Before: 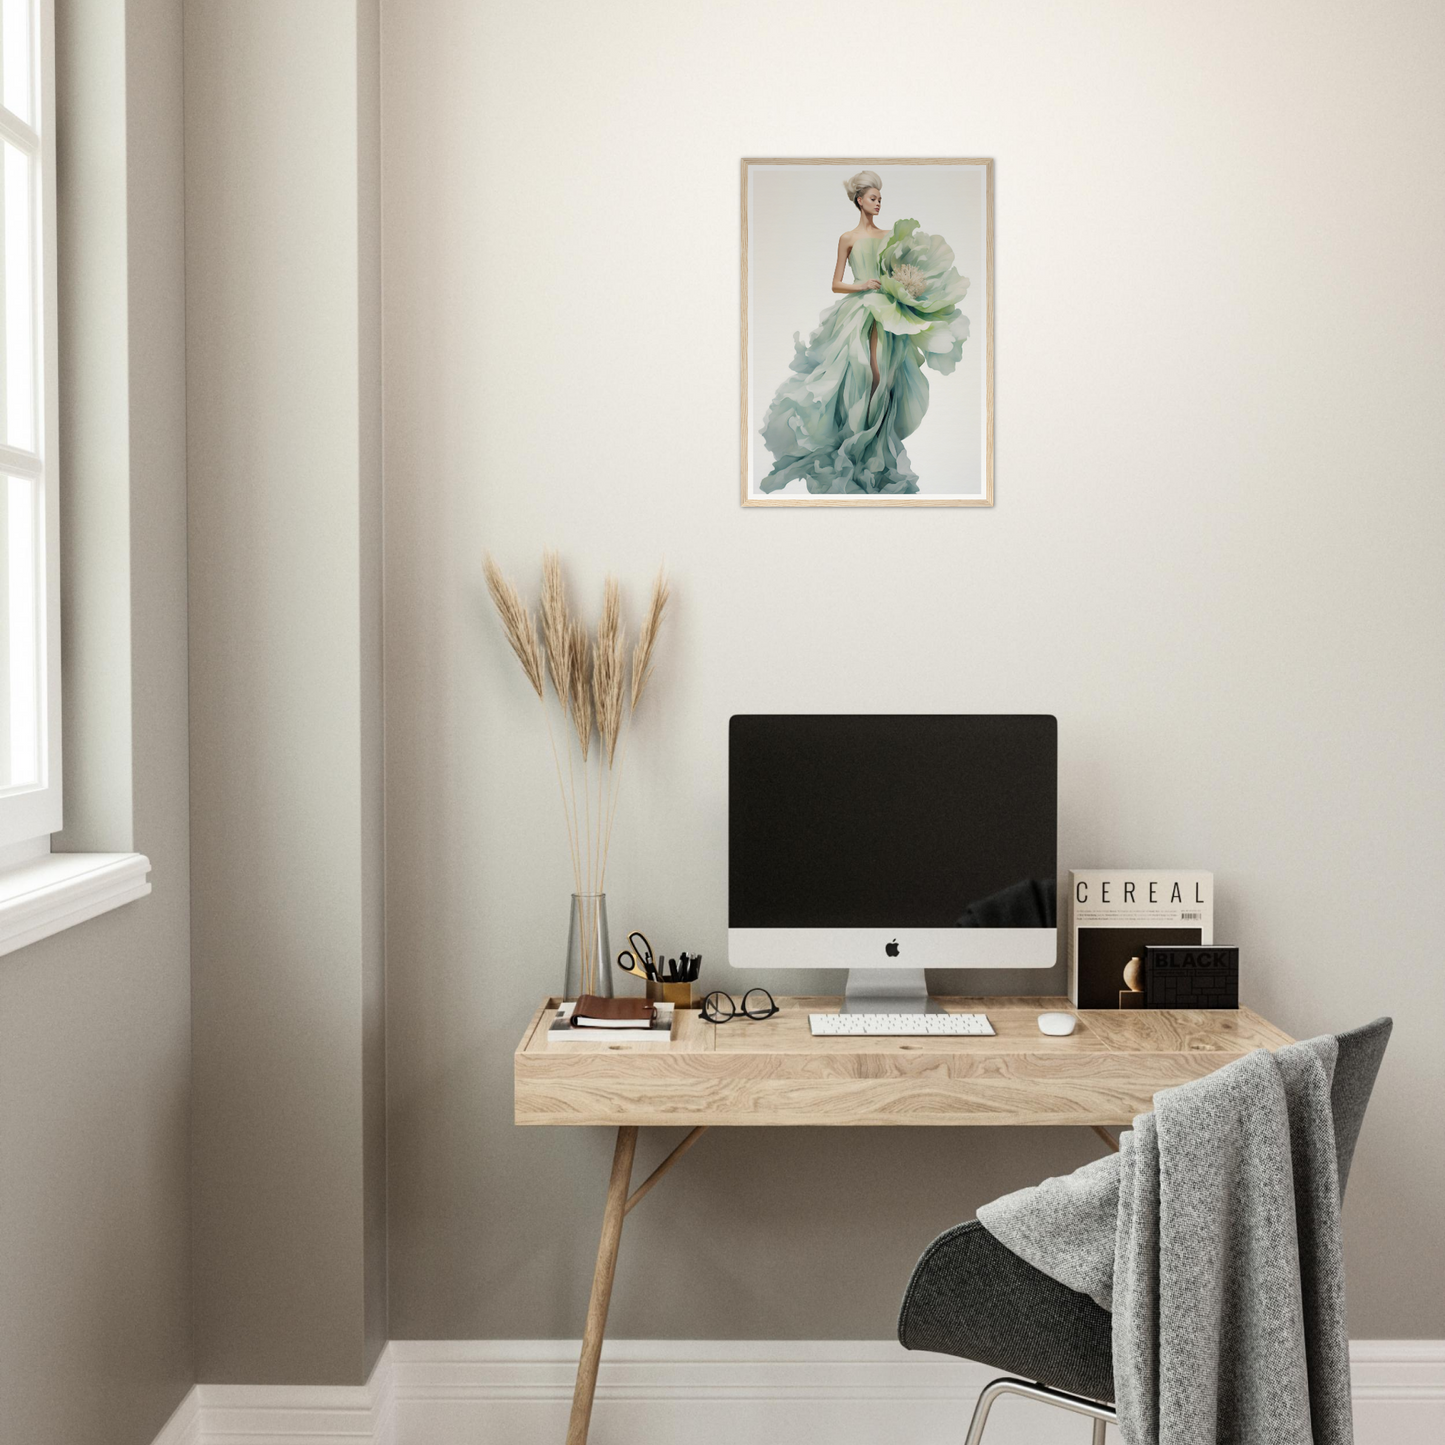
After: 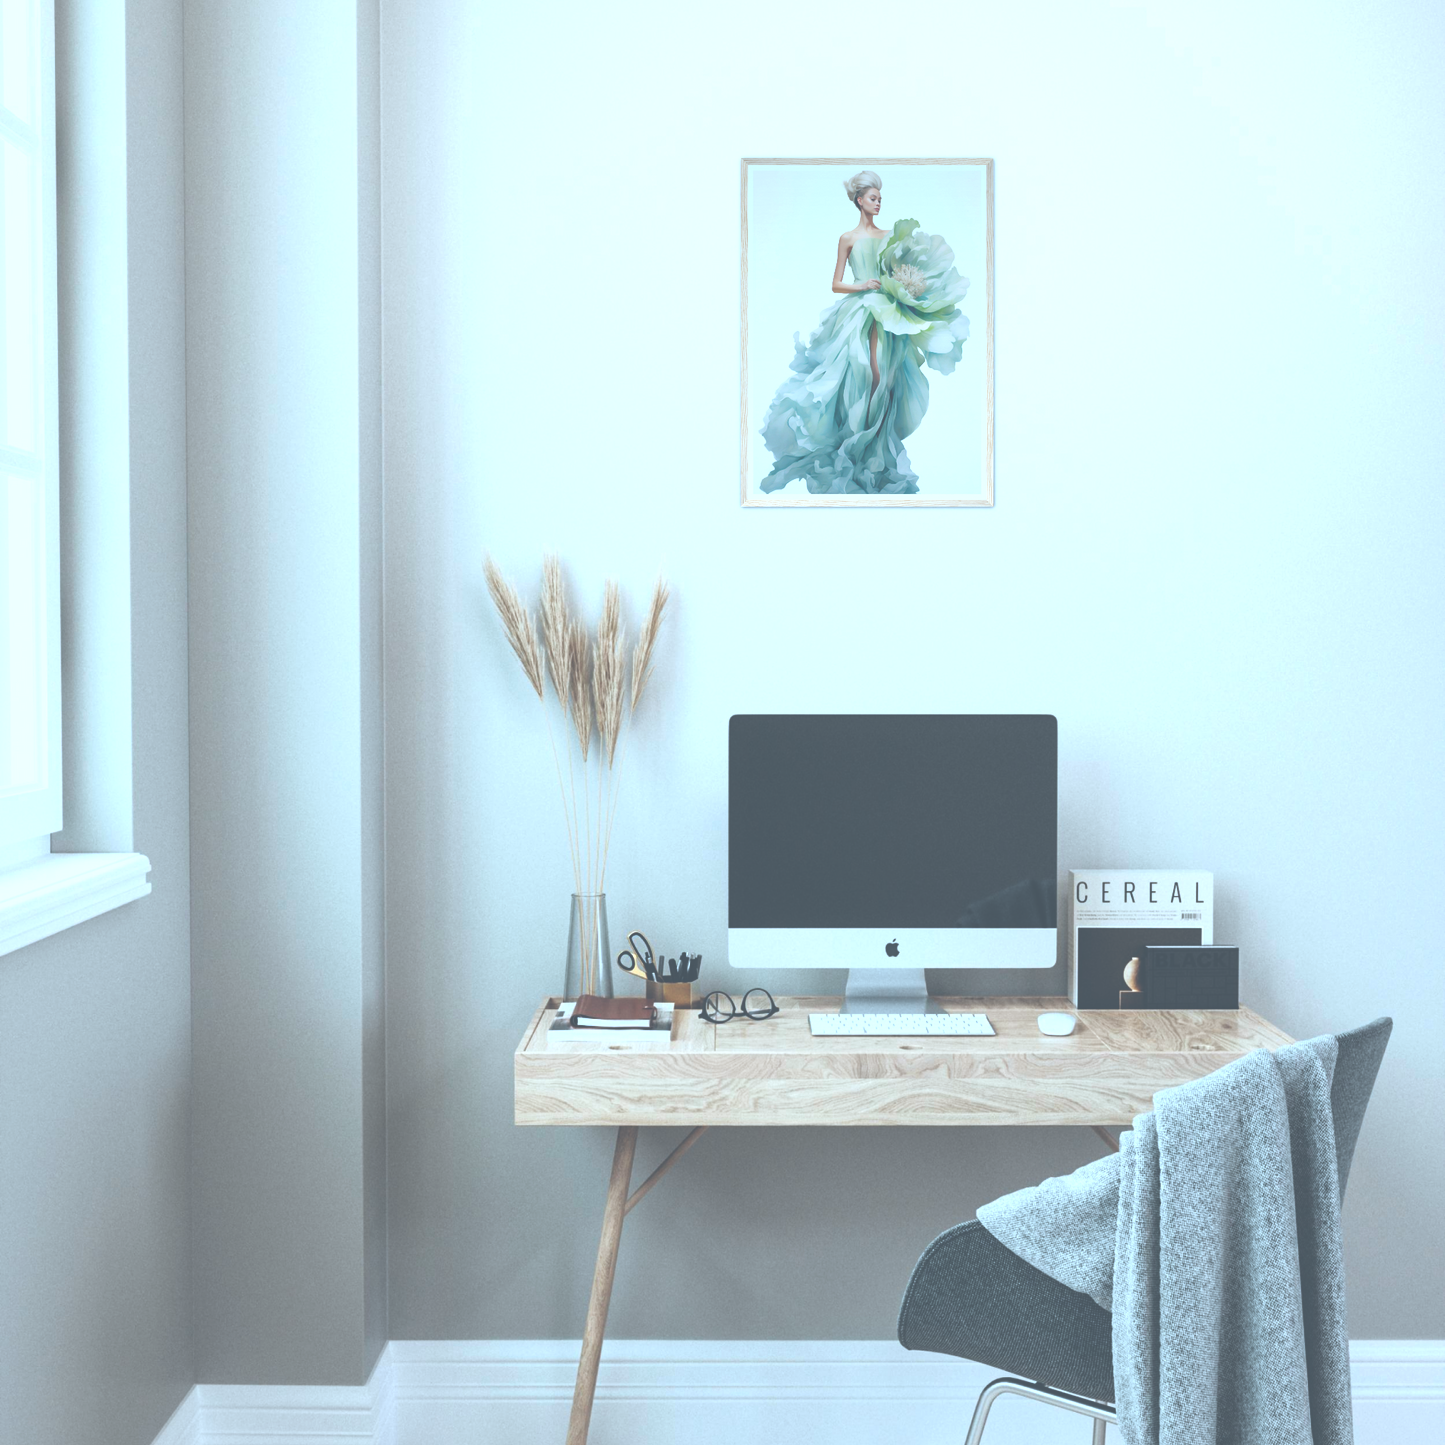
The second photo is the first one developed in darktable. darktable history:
contrast brightness saturation: contrast 0.08, saturation 0.2
color correction: highlights a* -9.73, highlights b* -21.22
shadows and highlights: shadows 25, highlights -25
exposure: black level correction -0.071, exposure 0.5 EV, compensate highlight preservation false
